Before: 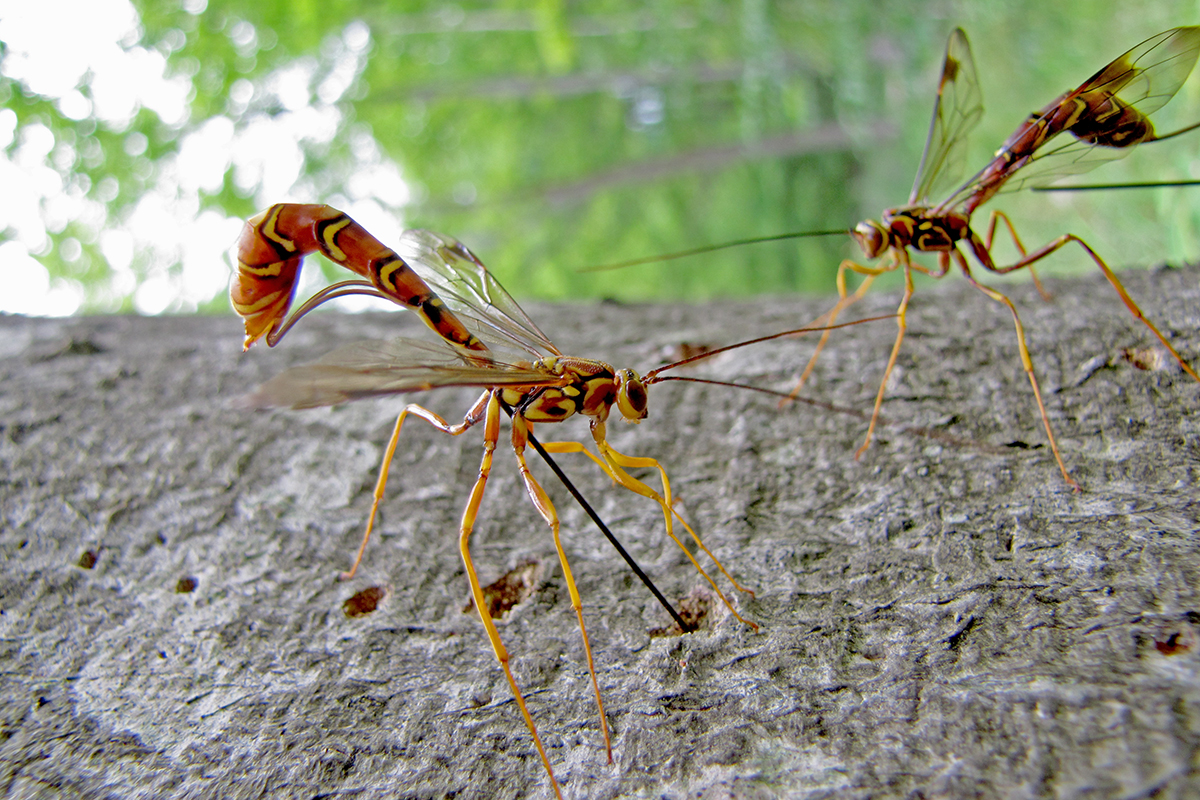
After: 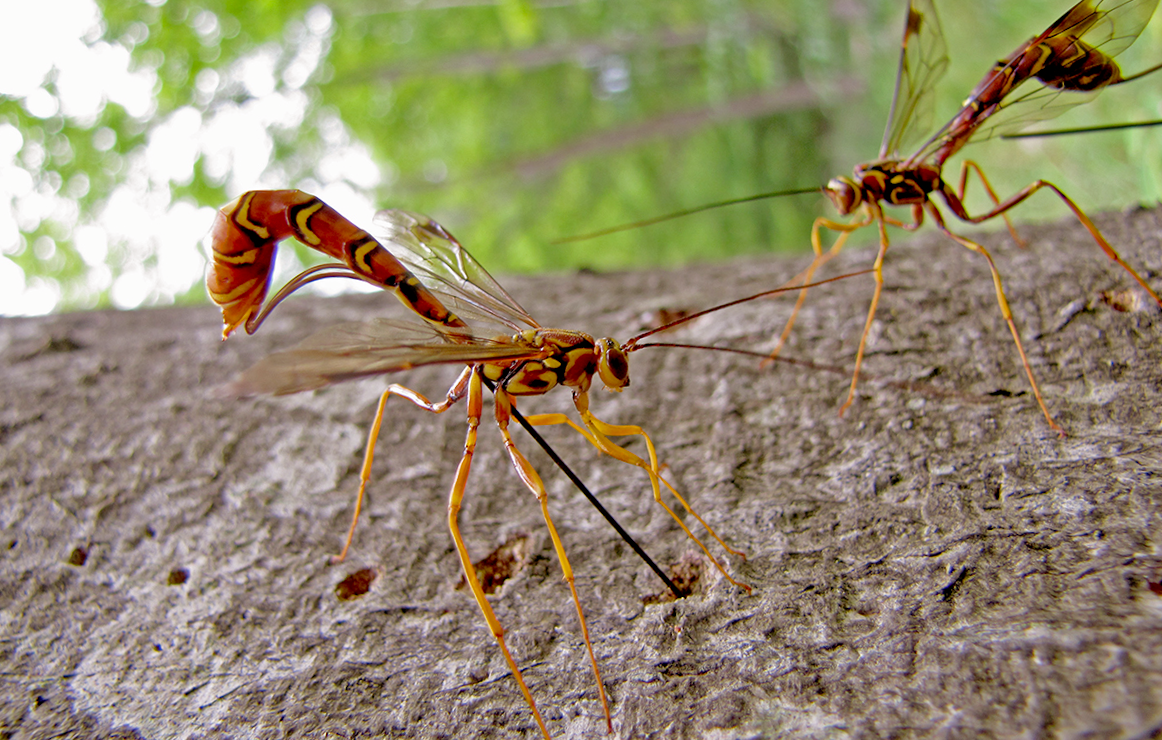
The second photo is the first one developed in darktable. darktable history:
rotate and perspective: rotation -3°, crop left 0.031, crop right 0.968, crop top 0.07, crop bottom 0.93
rgb levels: mode RGB, independent channels, levels [[0, 0.5, 1], [0, 0.521, 1], [0, 0.536, 1]]
